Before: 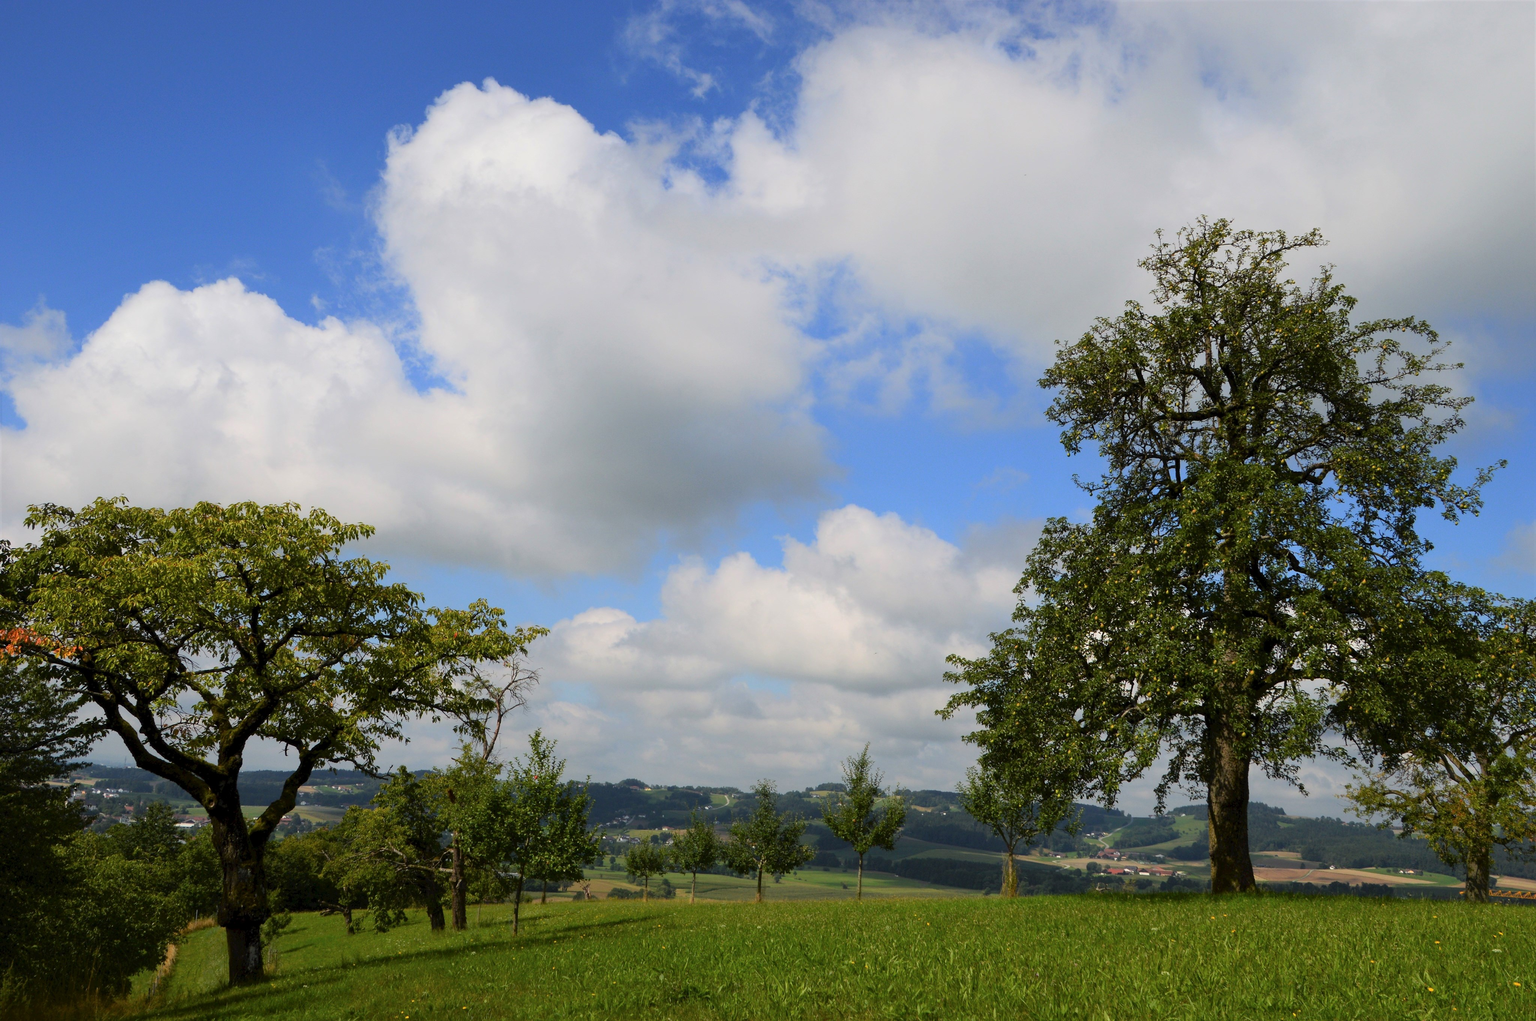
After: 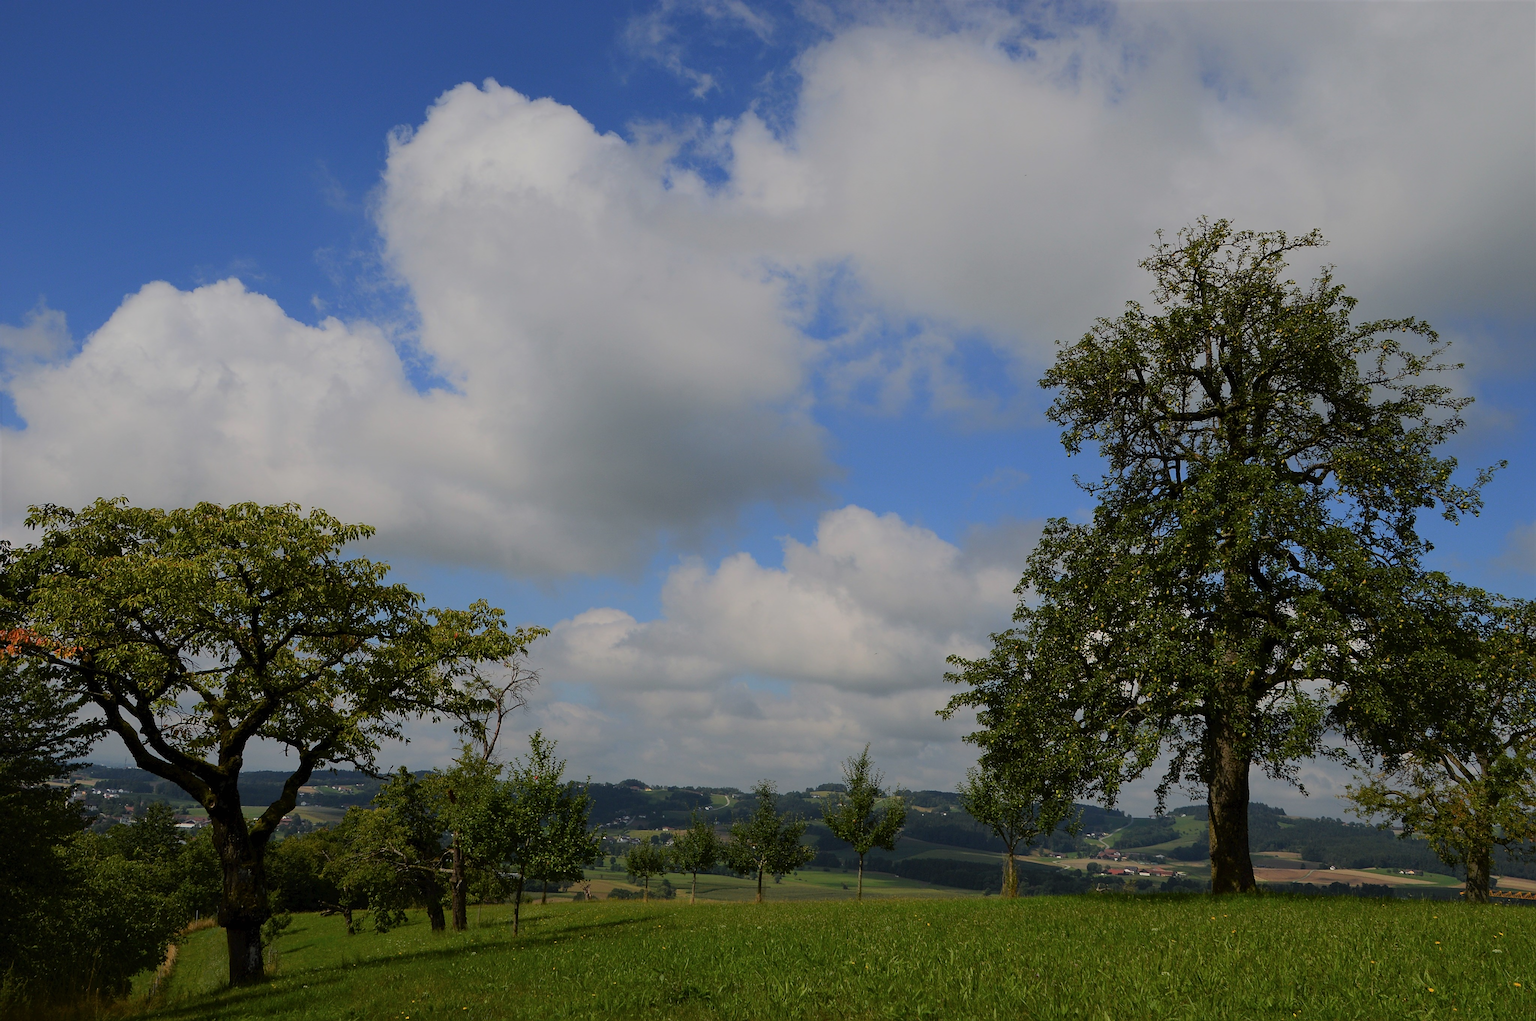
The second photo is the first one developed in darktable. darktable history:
exposure: black level correction 0, exposure -0.721 EV, compensate highlight preservation false
sharpen: on, module defaults
